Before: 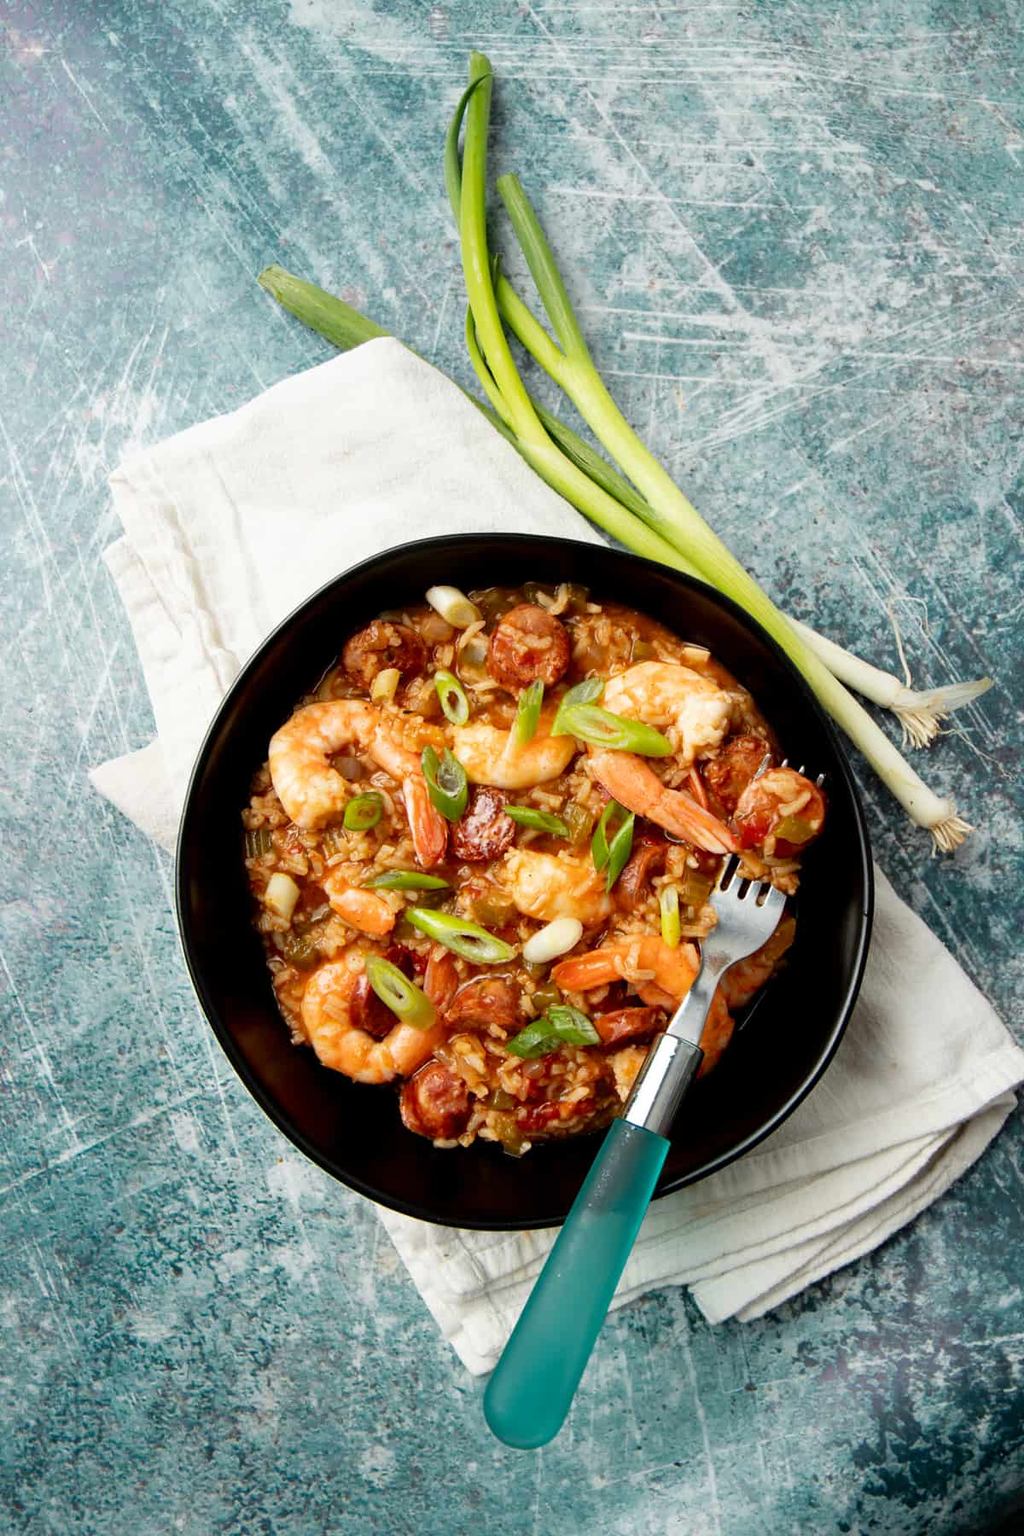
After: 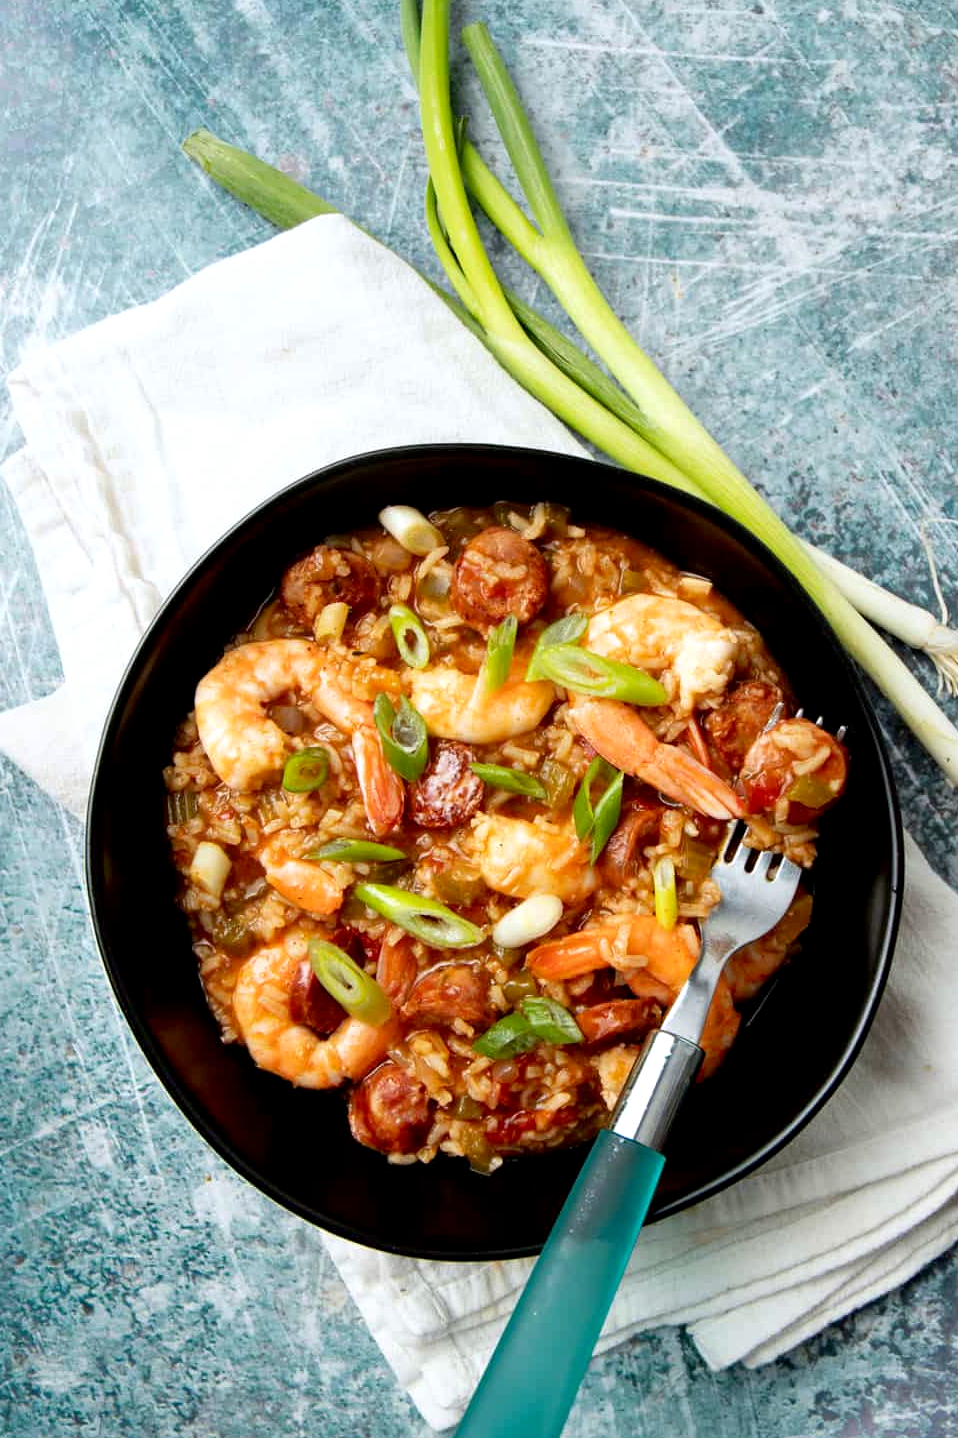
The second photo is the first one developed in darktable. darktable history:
exposure: black level correction 0.002, exposure 0.15 EV, compensate highlight preservation false
white balance: red 0.98, blue 1.034
crop and rotate: left 10.071%, top 10.071%, right 10.02%, bottom 10.02%
tone equalizer: on, module defaults
